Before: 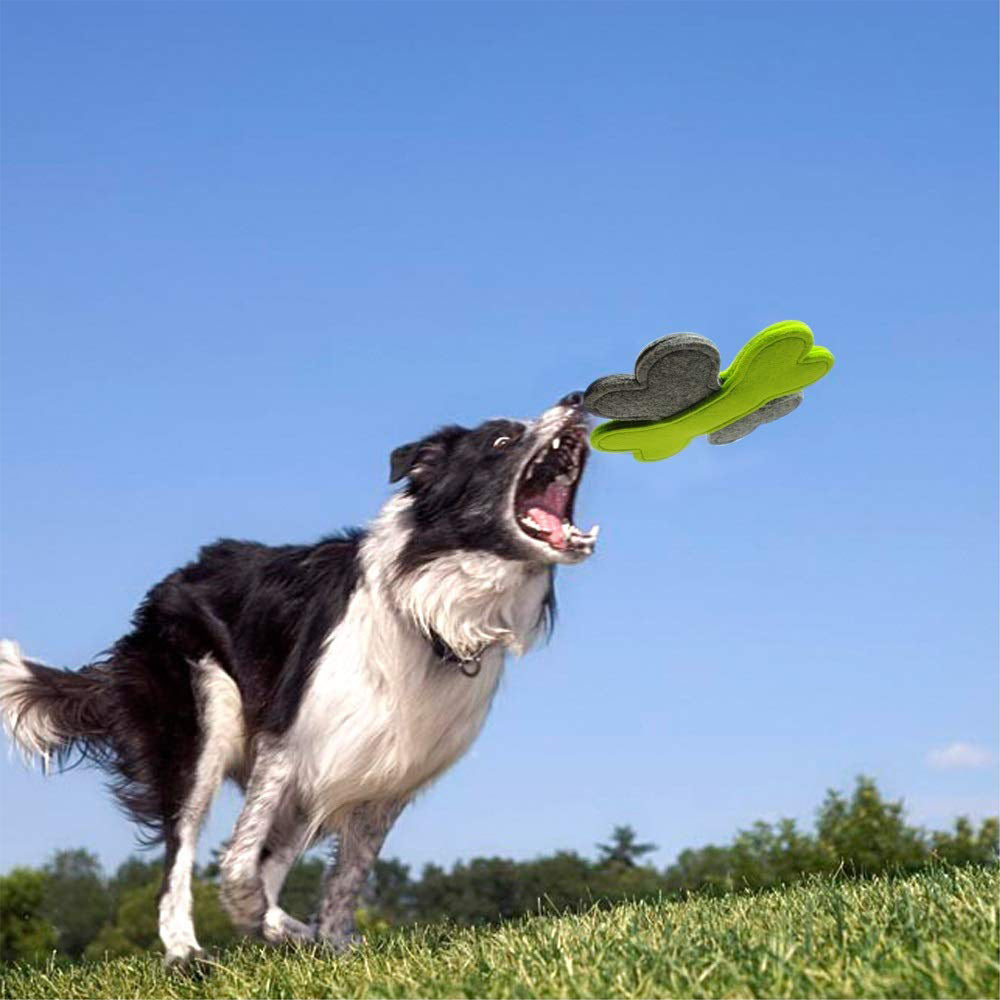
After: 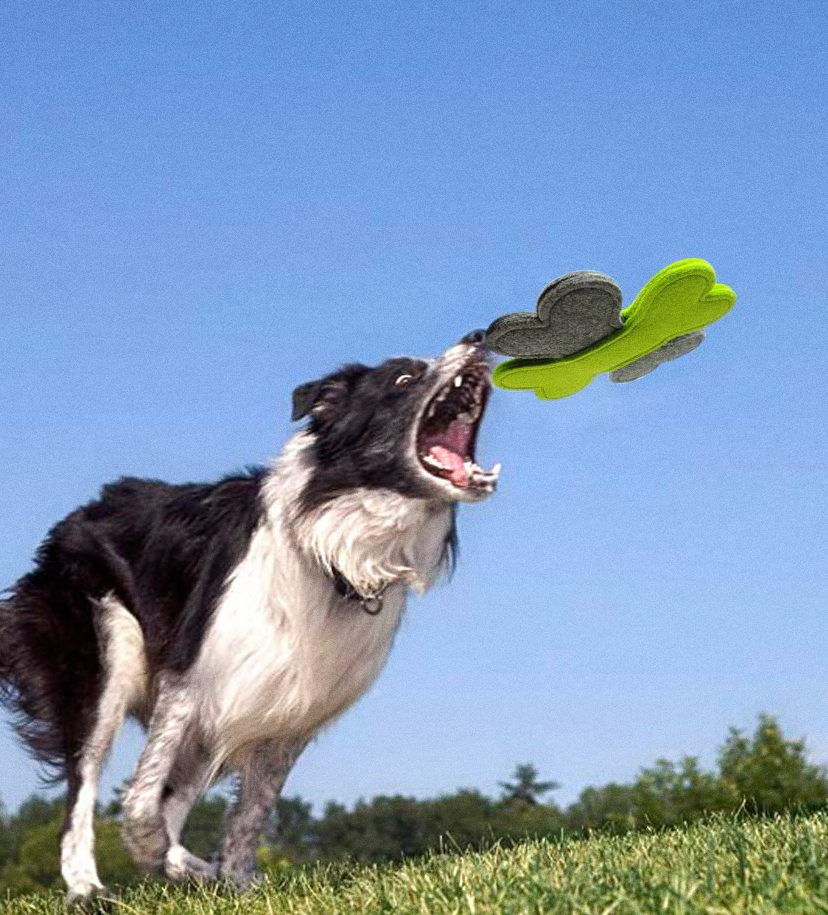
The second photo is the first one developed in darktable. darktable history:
crop: left 9.807%, top 6.259%, right 7.334%, bottom 2.177%
grain: coarseness 0.09 ISO
